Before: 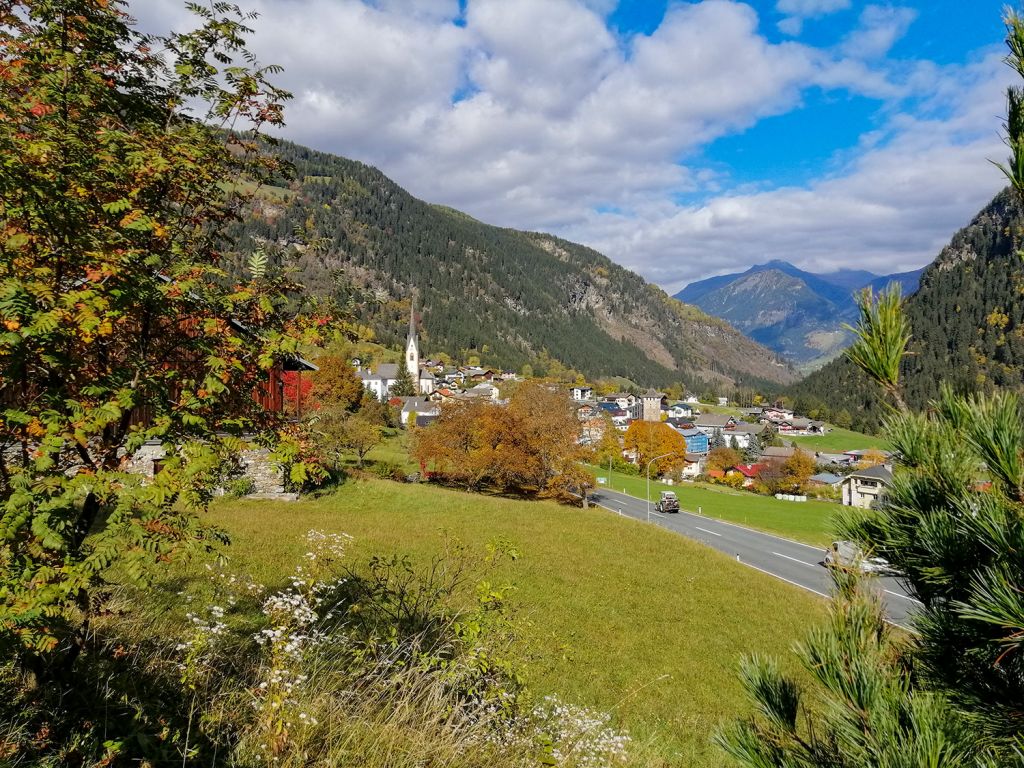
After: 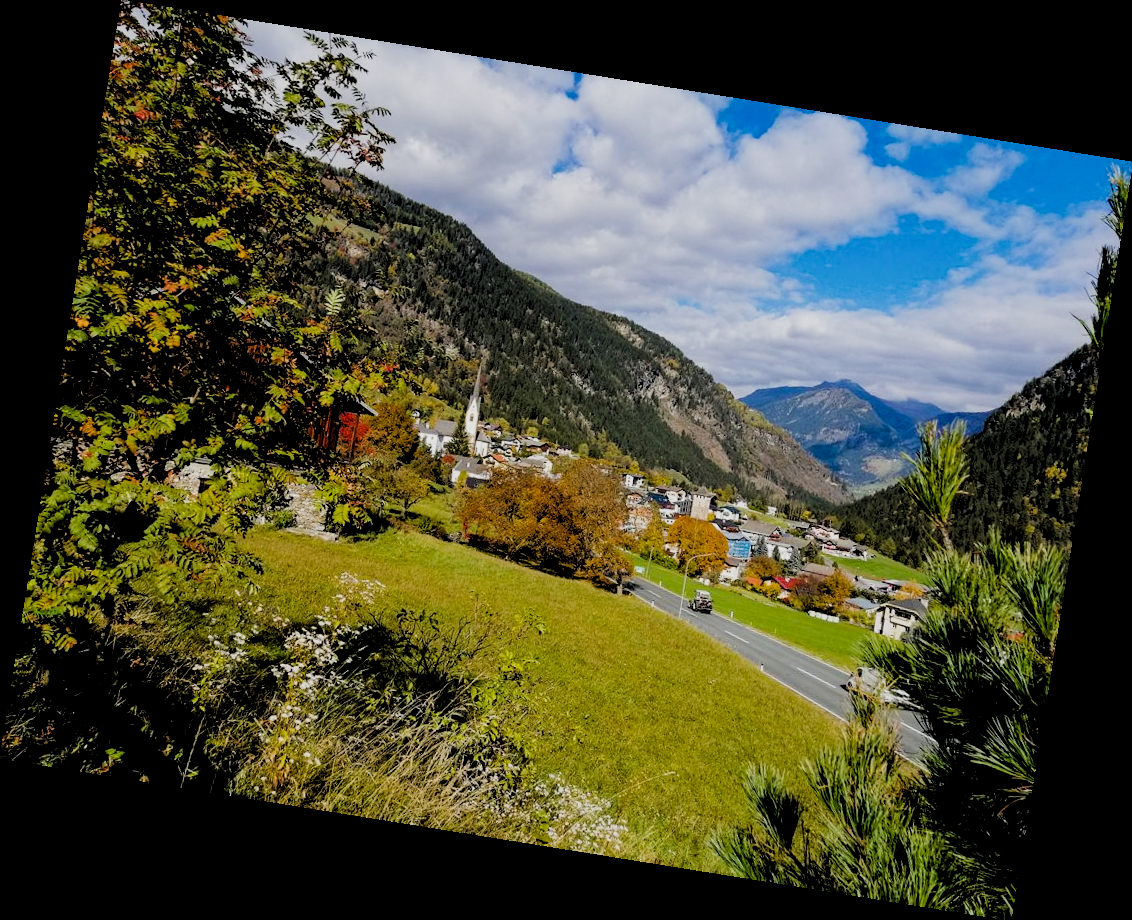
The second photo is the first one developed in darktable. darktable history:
exposure: exposure -0.116 EV, compensate exposure bias true, compensate highlight preservation false
sigmoid: contrast 1.54, target black 0
rotate and perspective: rotation 9.12°, automatic cropping off
rgb levels: levels [[0.034, 0.472, 0.904], [0, 0.5, 1], [0, 0.5, 1]]
